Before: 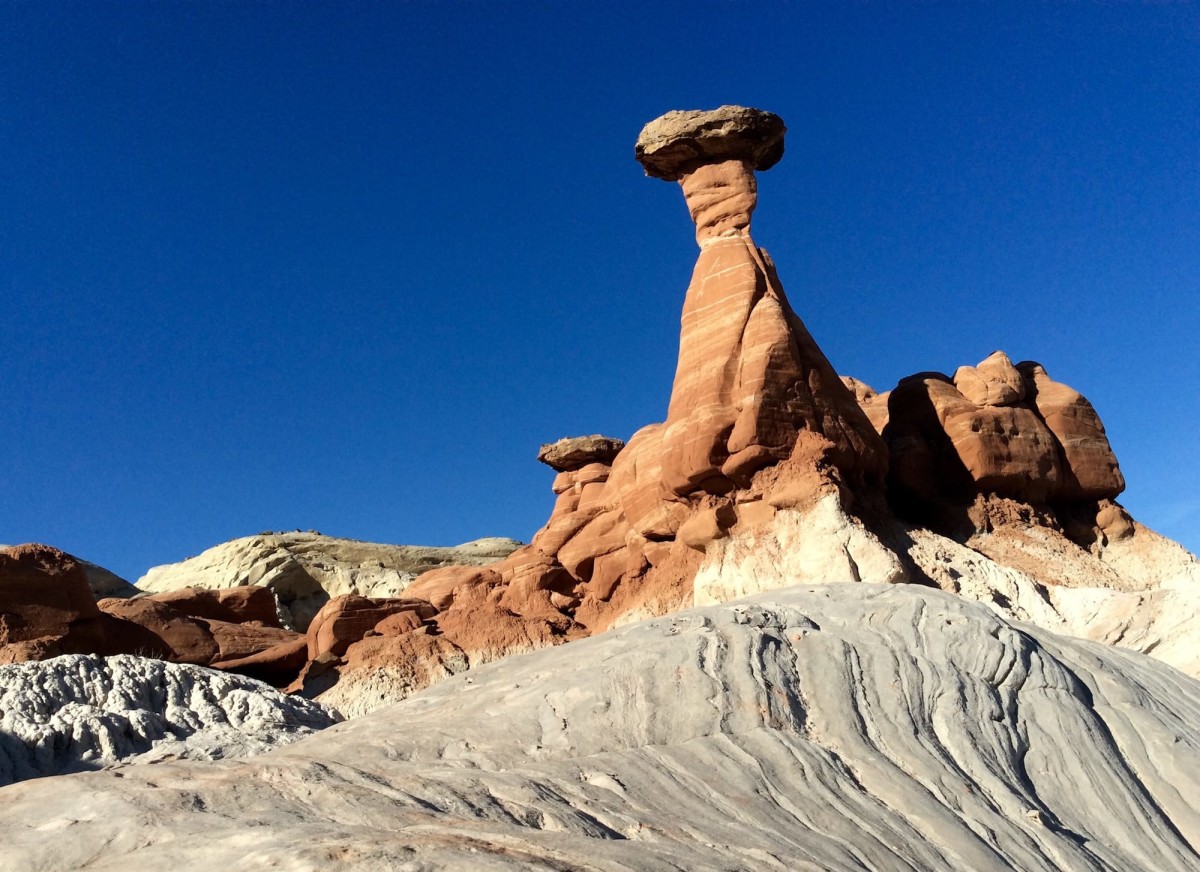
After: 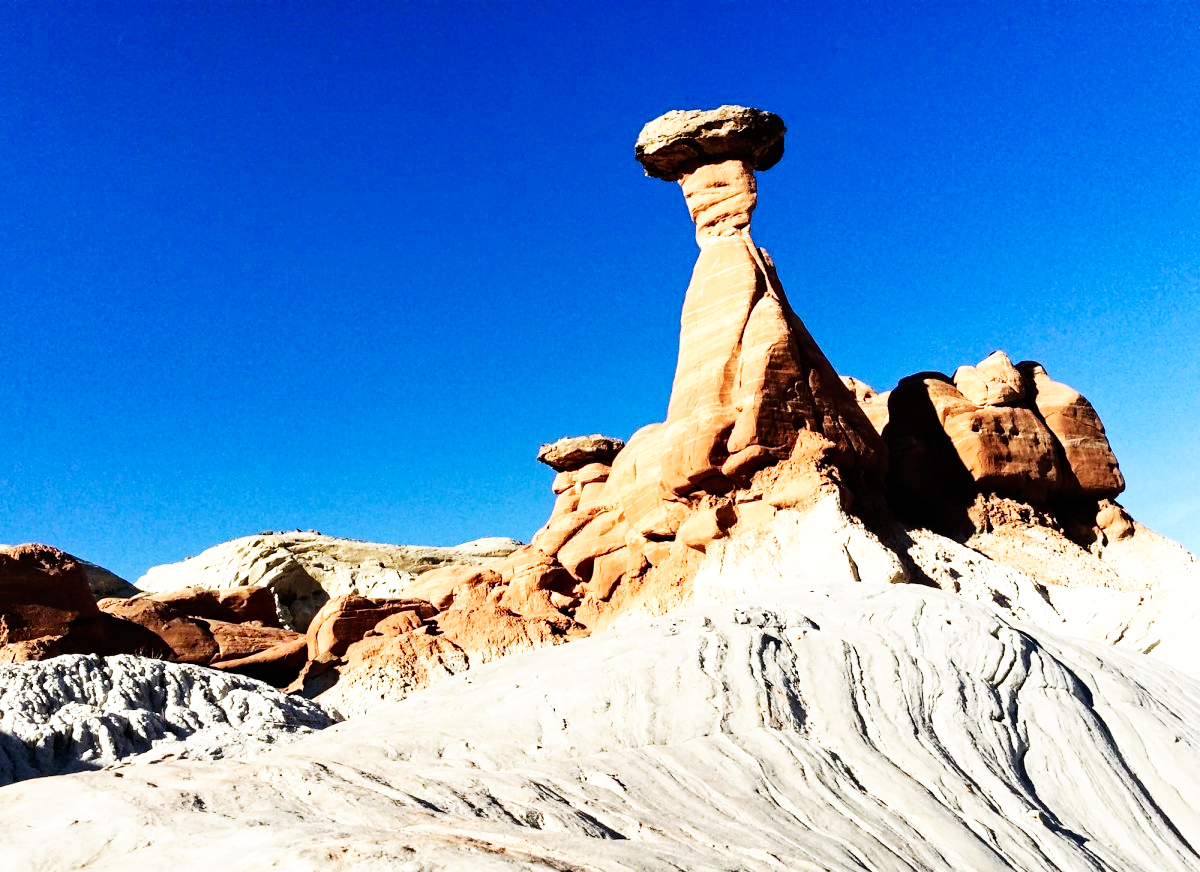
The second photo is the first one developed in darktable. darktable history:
contrast equalizer: y [[0.502, 0.505, 0.512, 0.529, 0.564, 0.588], [0.5 ×6], [0.502, 0.505, 0.512, 0.529, 0.564, 0.588], [0, 0.001, 0.001, 0.004, 0.008, 0.011], [0, 0.001, 0.001, 0.004, 0.008, 0.011]]
base curve: curves: ch0 [(0, 0) (0.007, 0.004) (0.027, 0.03) (0.046, 0.07) (0.207, 0.54) (0.442, 0.872) (0.673, 0.972) (1, 1)], exposure shift 0.01, preserve colors none
